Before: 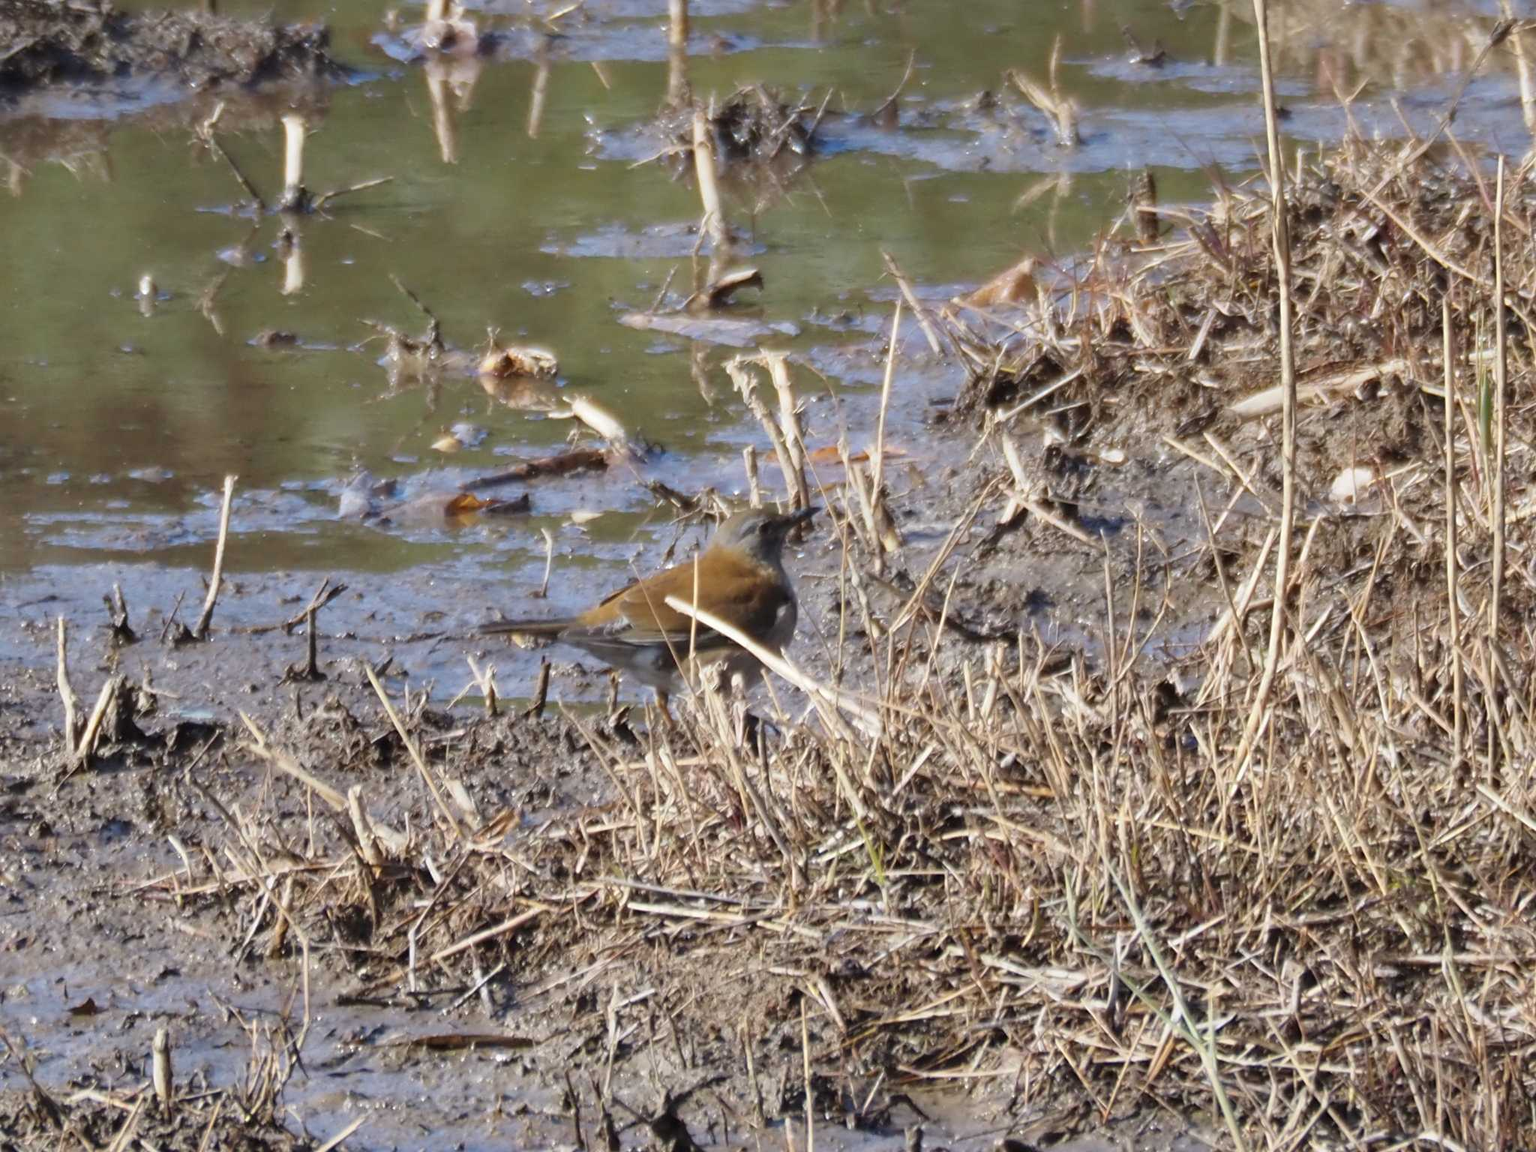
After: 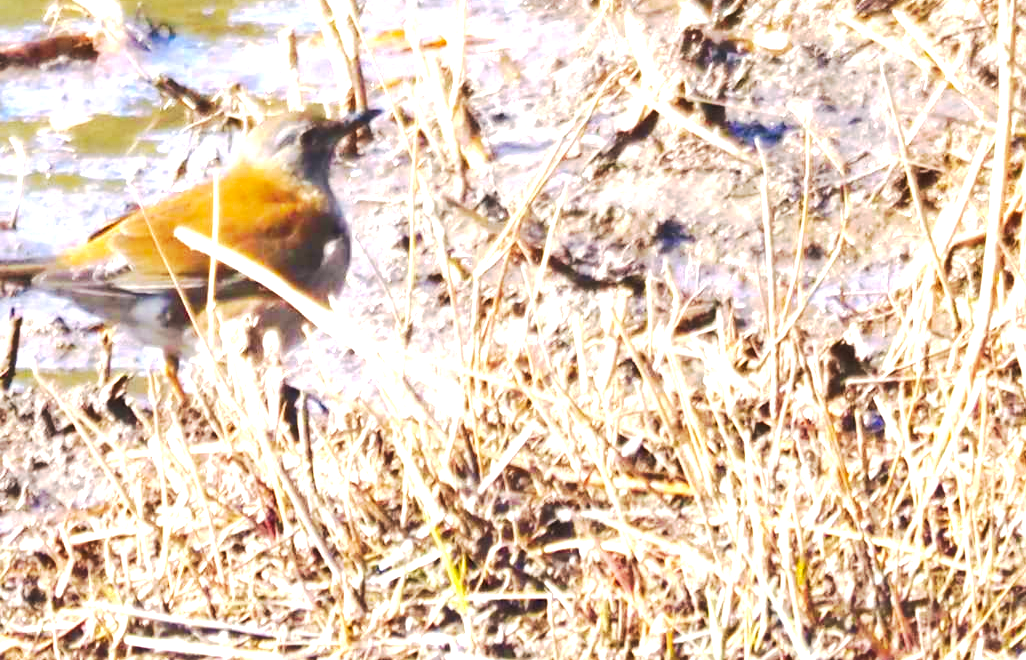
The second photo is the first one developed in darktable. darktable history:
exposure: black level correction 0, exposure 1.705 EV, compensate highlight preservation false
color balance rgb: shadows lift › luminance -19.811%, highlights gain › chroma 1.345%, highlights gain › hue 55.59°, perceptual saturation grading › global saturation 29.669%, perceptual brilliance grading › mid-tones 9.306%, perceptual brilliance grading › shadows 15.59%
tone curve: curves: ch0 [(0, 0) (0.003, 0.006) (0.011, 0.011) (0.025, 0.02) (0.044, 0.032) (0.069, 0.035) (0.1, 0.046) (0.136, 0.063) (0.177, 0.089) (0.224, 0.12) (0.277, 0.16) (0.335, 0.206) (0.399, 0.268) (0.468, 0.359) (0.543, 0.466) (0.623, 0.582) (0.709, 0.722) (0.801, 0.808) (0.898, 0.886) (1, 1)], preserve colors none
tone equalizer: -7 EV 0.158 EV, -6 EV 0.627 EV, -5 EV 1.13 EV, -4 EV 1.34 EV, -3 EV 1.13 EV, -2 EV 0.6 EV, -1 EV 0.16 EV
crop: left 34.766%, top 36.95%, right 15.103%, bottom 20.025%
color correction: highlights b* -0.017, saturation 0.845
